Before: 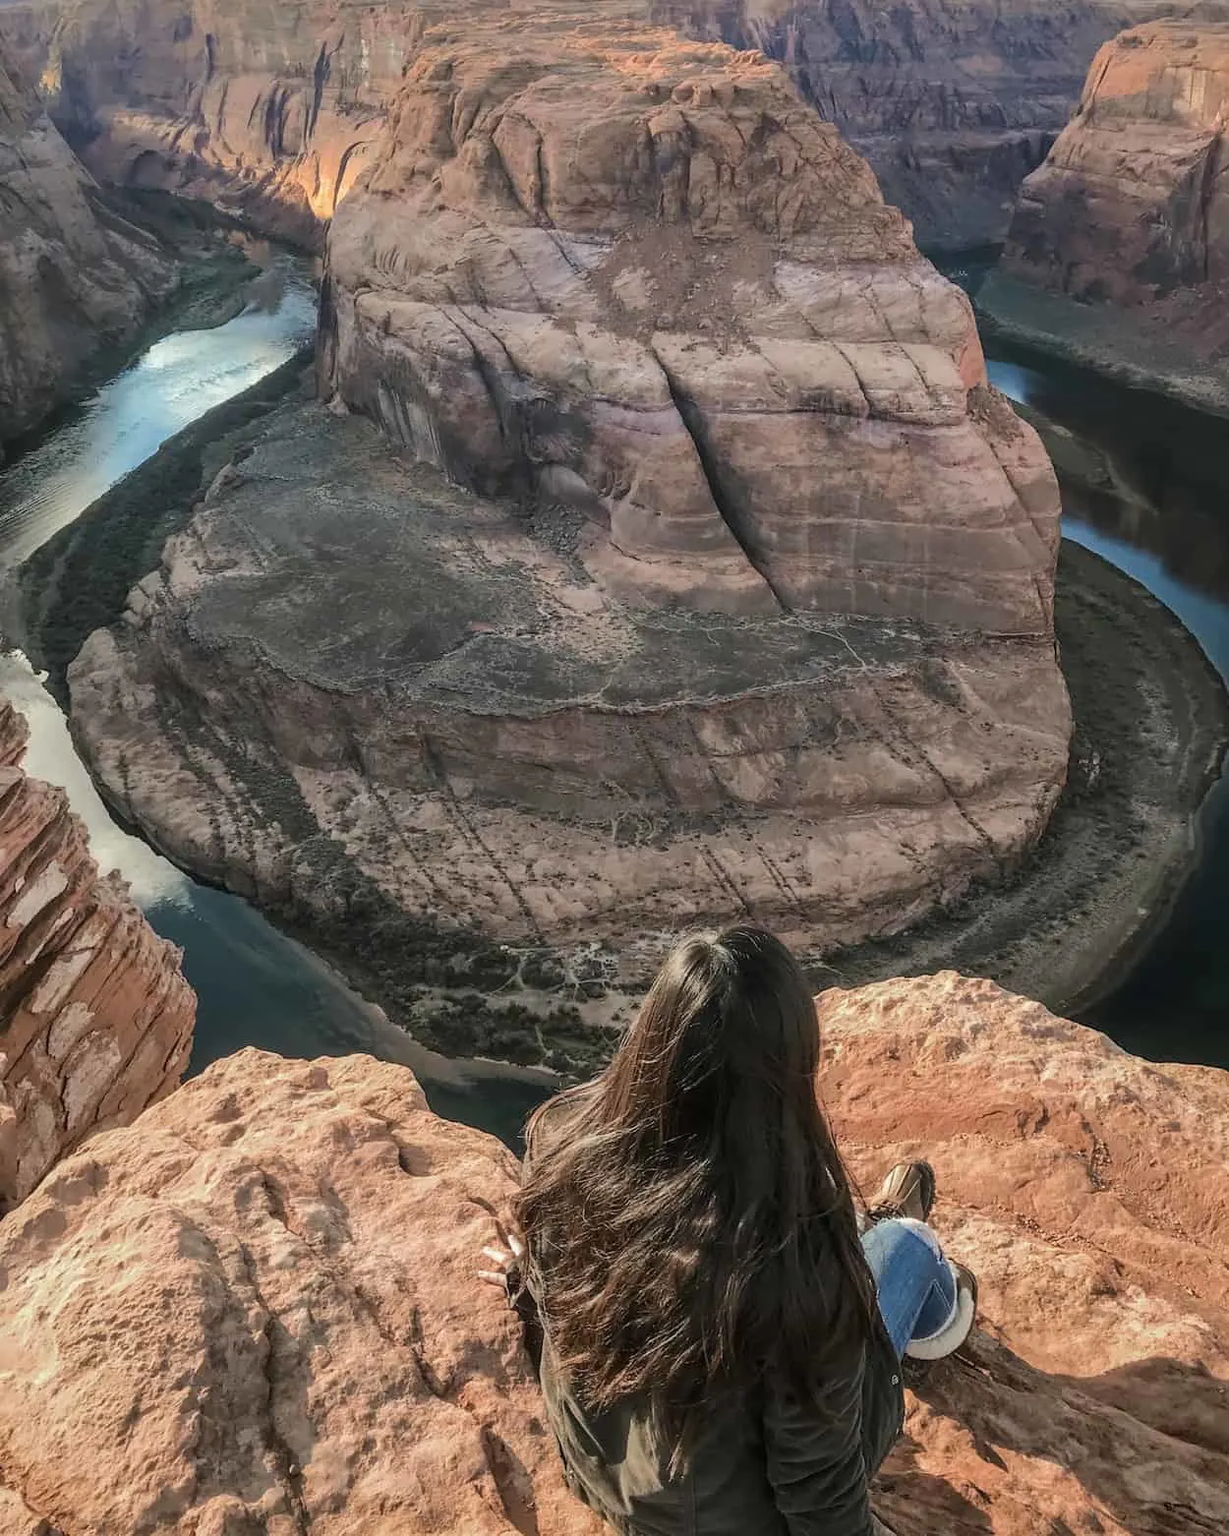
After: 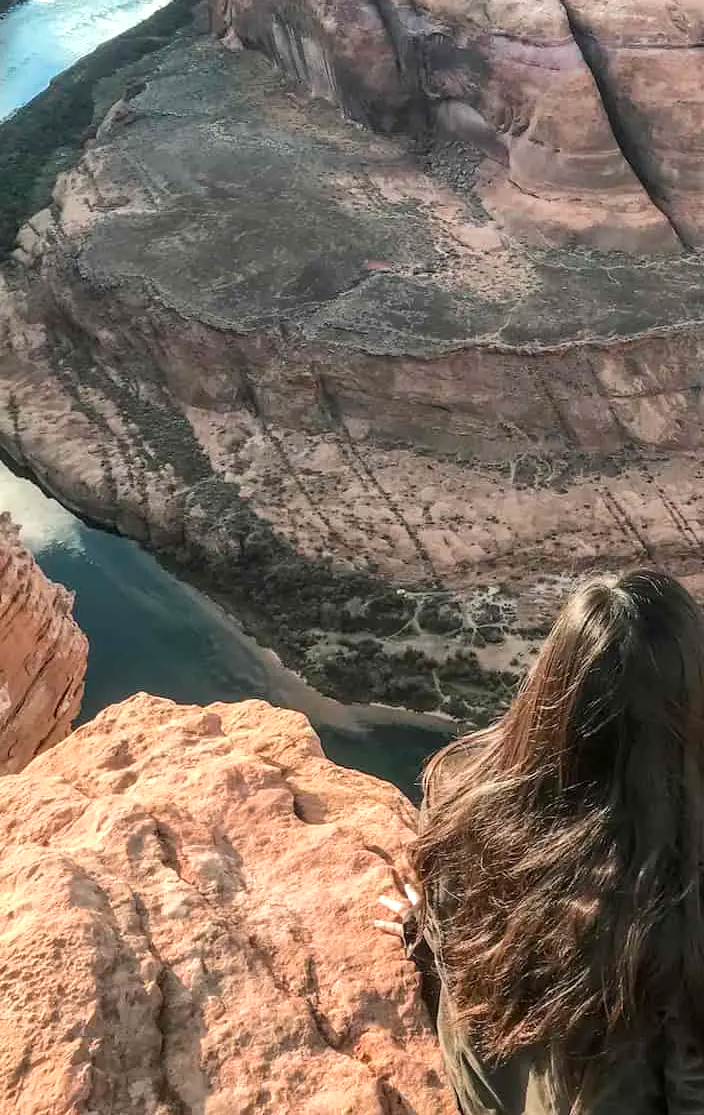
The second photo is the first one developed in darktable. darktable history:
levels: mode automatic, black 0.023%, white 99.97%, levels [0.062, 0.494, 0.925]
crop: left 8.966%, top 23.852%, right 34.699%, bottom 4.703%
exposure: black level correction 0.001, exposure 0.5 EV, compensate exposure bias true, compensate highlight preservation false
